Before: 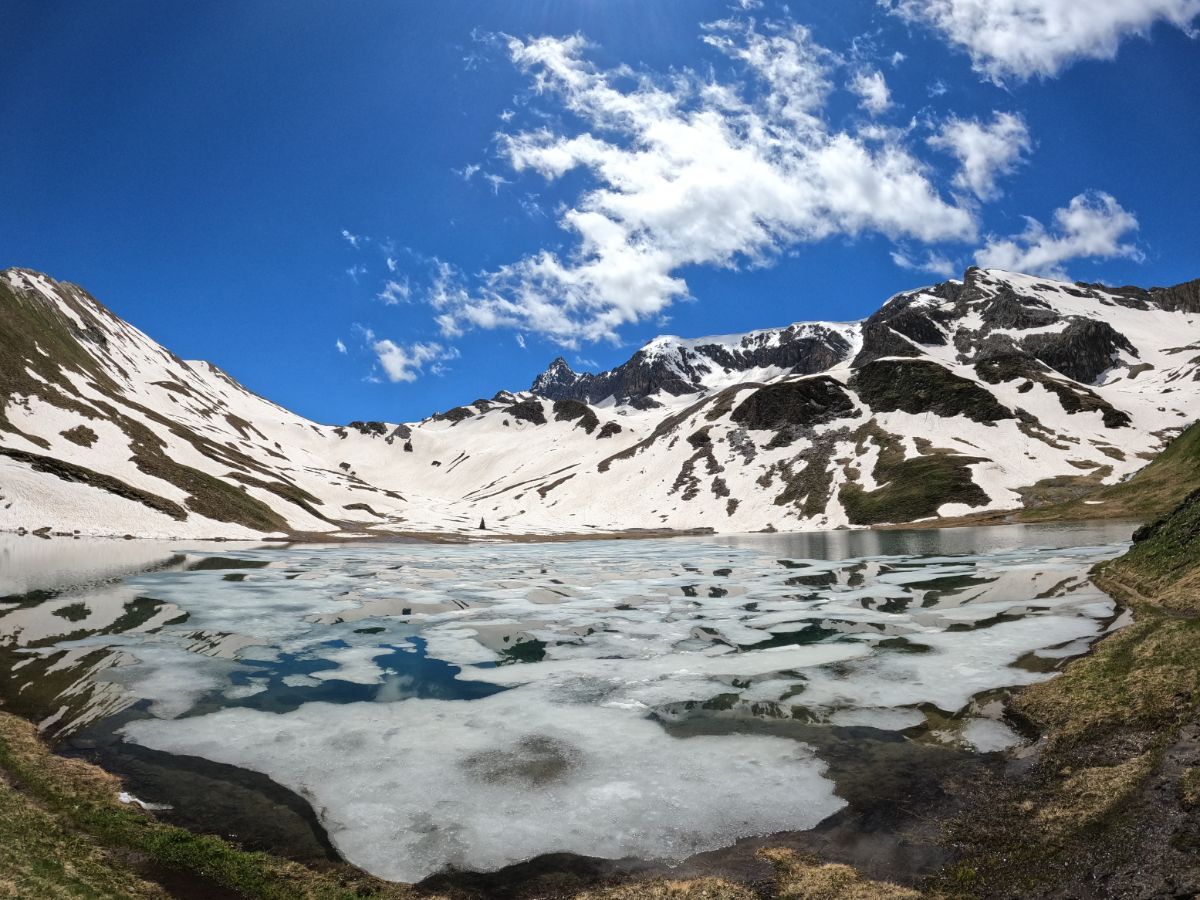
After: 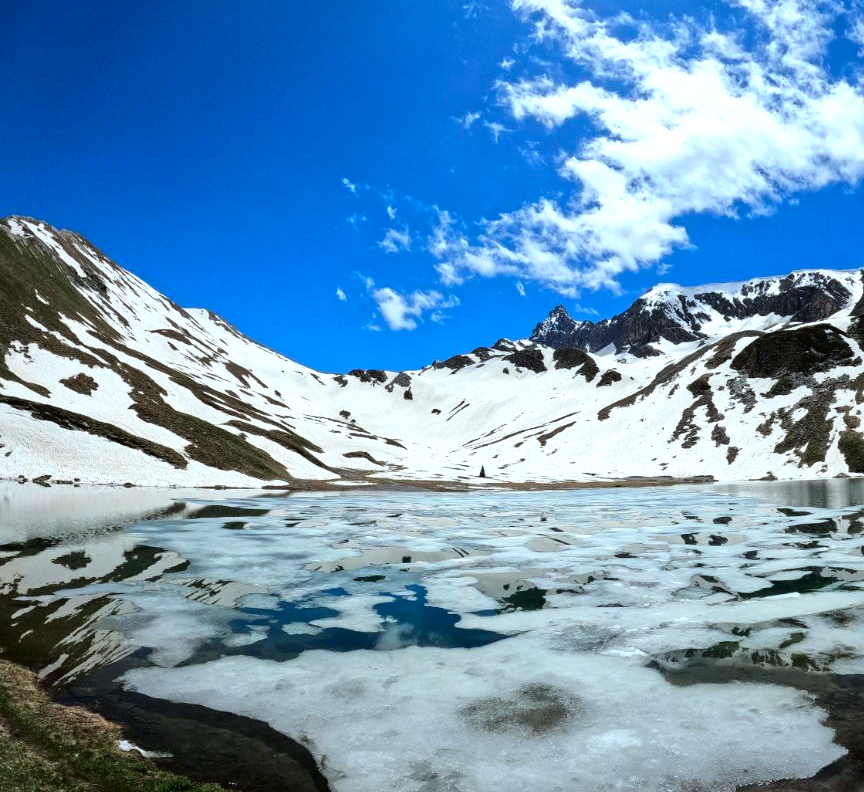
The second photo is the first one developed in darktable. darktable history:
tone curve: curves: ch0 [(0, 0) (0.059, 0.027) (0.162, 0.125) (0.304, 0.279) (0.547, 0.532) (0.828, 0.815) (1, 0.983)]; ch1 [(0, 0) (0.23, 0.166) (0.34, 0.298) (0.371, 0.334) (0.435, 0.408) (0.477, 0.469) (0.499, 0.498) (0.529, 0.544) (0.559, 0.587) (0.743, 0.798) (1, 1)]; ch2 [(0, 0) (0.431, 0.414) (0.498, 0.503) (0.524, 0.531) (0.568, 0.567) (0.6, 0.597) (0.643, 0.631) (0.74, 0.721) (1, 1)], color space Lab, independent channels, preserve colors none
white balance: red 0.925, blue 1.046
tone equalizer: -8 EV -0.417 EV, -7 EV -0.389 EV, -6 EV -0.333 EV, -5 EV -0.222 EV, -3 EV 0.222 EV, -2 EV 0.333 EV, -1 EV 0.389 EV, +0 EV 0.417 EV, edges refinement/feathering 500, mask exposure compensation -1.57 EV, preserve details no
local contrast: mode bilateral grid, contrast 100, coarseness 100, detail 91%, midtone range 0.2
crop: top 5.803%, right 27.864%, bottom 5.804%
